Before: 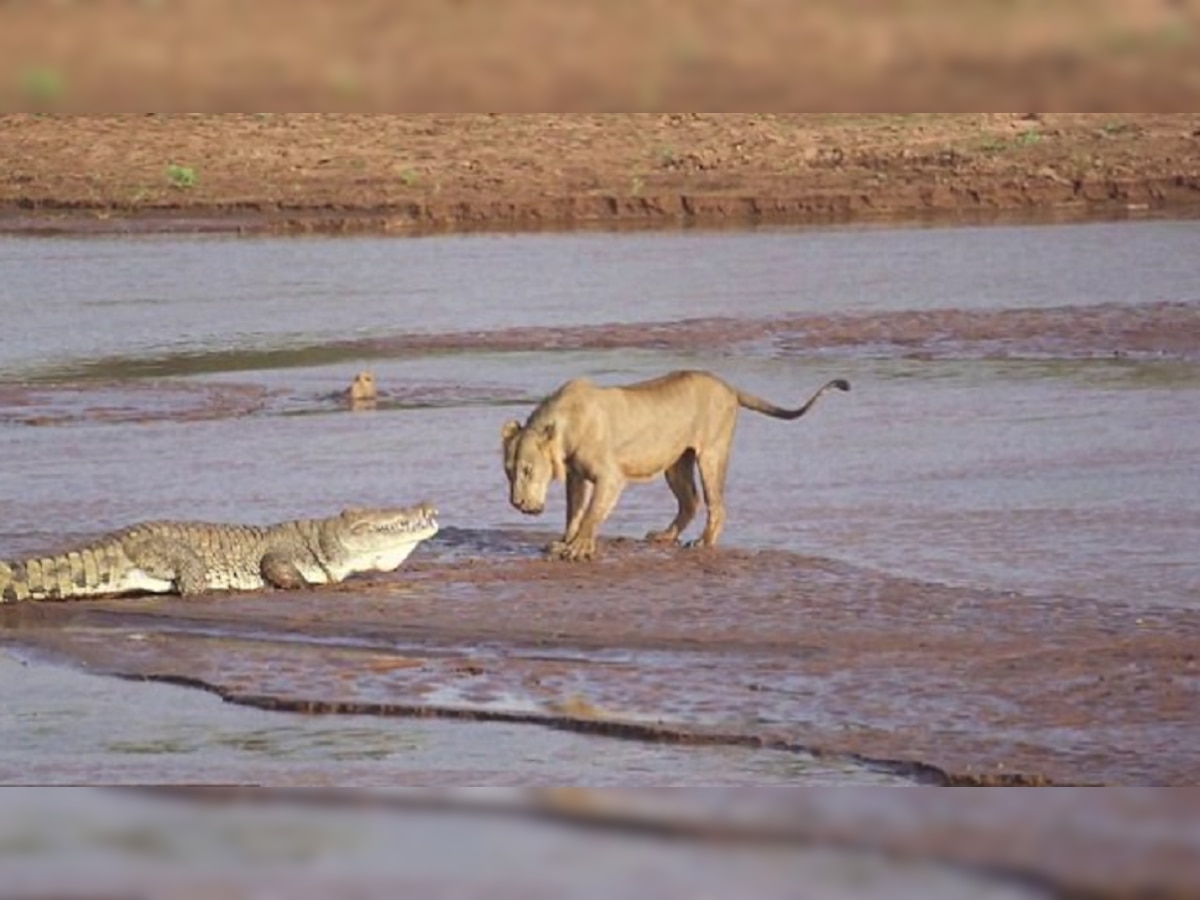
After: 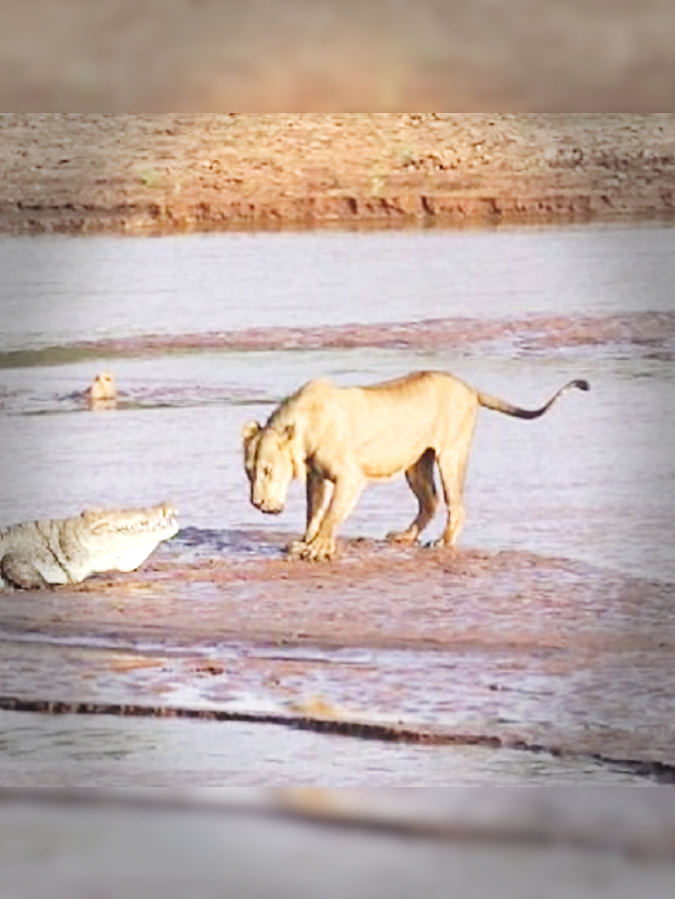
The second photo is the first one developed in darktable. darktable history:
exposure: black level correction -0.002, exposure 0.529 EV, compensate highlight preservation false
sharpen: amount 0.201
tone curve: curves: ch0 [(0.003, 0.023) (0.071, 0.052) (0.236, 0.197) (0.466, 0.557) (0.631, 0.764) (0.806, 0.906) (1, 1)]; ch1 [(0, 0) (0.262, 0.227) (0.417, 0.386) (0.469, 0.467) (0.502, 0.51) (0.528, 0.521) (0.573, 0.555) (0.605, 0.621) (0.644, 0.671) (0.686, 0.728) (0.994, 0.987)]; ch2 [(0, 0) (0.262, 0.188) (0.385, 0.353) (0.427, 0.424) (0.495, 0.502) (0.531, 0.555) (0.583, 0.632) (0.644, 0.748) (1, 1)], preserve colors none
vignetting: fall-off start 66.47%, fall-off radius 39.65%, automatic ratio true, width/height ratio 0.668, dithering 8-bit output
crop: left 21.74%, right 21.993%, bottom 0.005%
